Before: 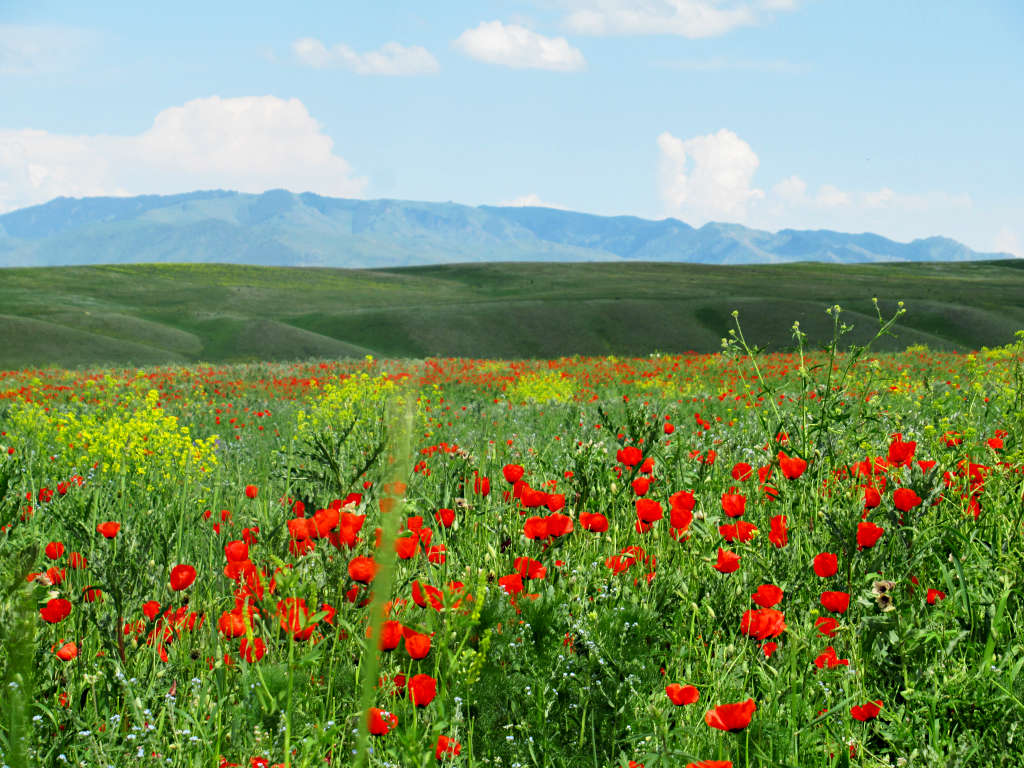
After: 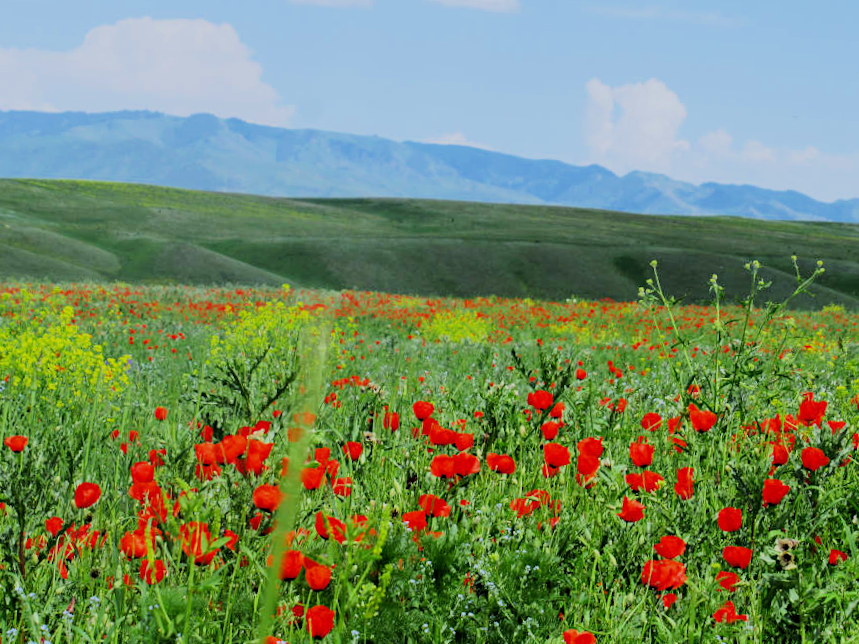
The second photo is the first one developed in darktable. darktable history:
white balance: red 0.954, blue 1.079
crop and rotate: angle -3.27°, left 5.211%, top 5.211%, right 4.607%, bottom 4.607%
filmic rgb: black relative exposure -7.15 EV, white relative exposure 5.36 EV, hardness 3.02, color science v6 (2022)
exposure: exposure 0.2 EV, compensate highlight preservation false
